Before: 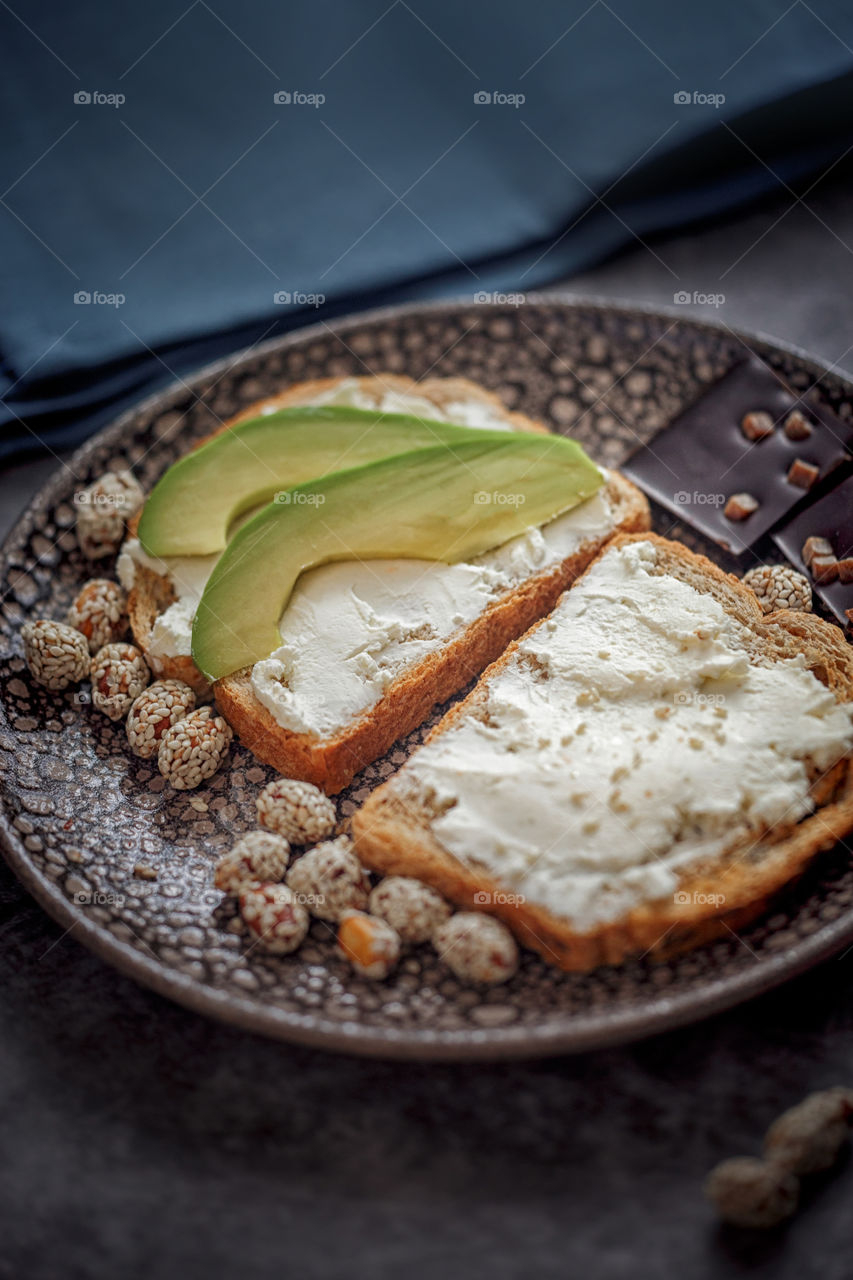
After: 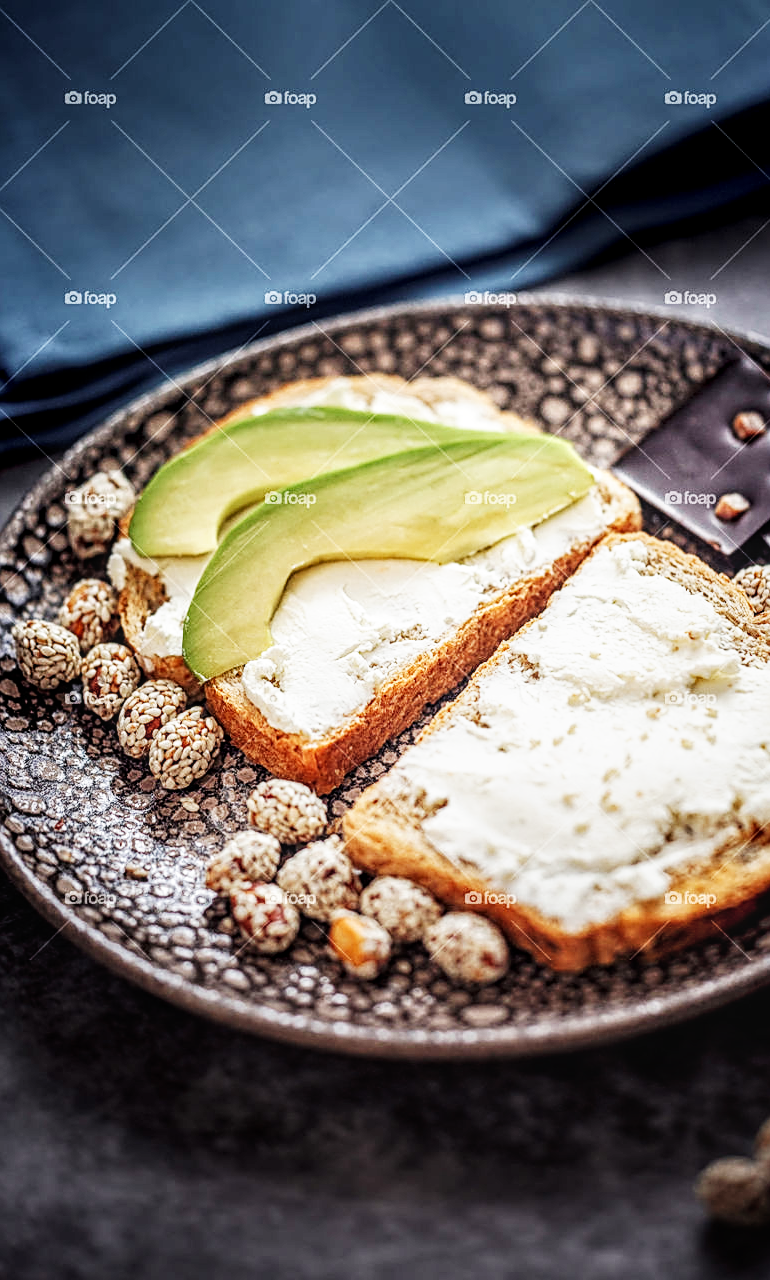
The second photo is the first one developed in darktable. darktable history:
crop and rotate: left 1.148%, right 8.542%
contrast brightness saturation: saturation -0.176
base curve: curves: ch0 [(0, 0) (0.007, 0.004) (0.027, 0.03) (0.046, 0.07) (0.207, 0.54) (0.442, 0.872) (0.673, 0.972) (1, 1)], preserve colors none
local contrast: on, module defaults
sharpen: on, module defaults
